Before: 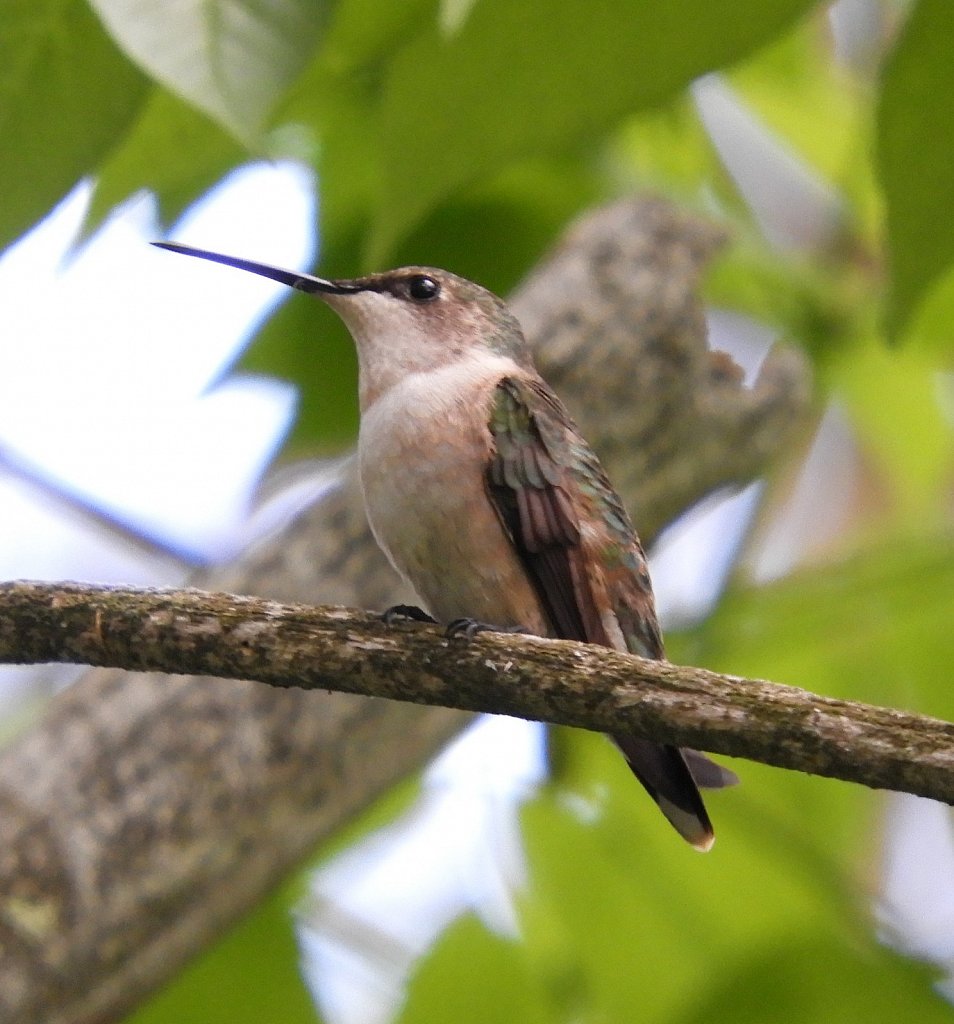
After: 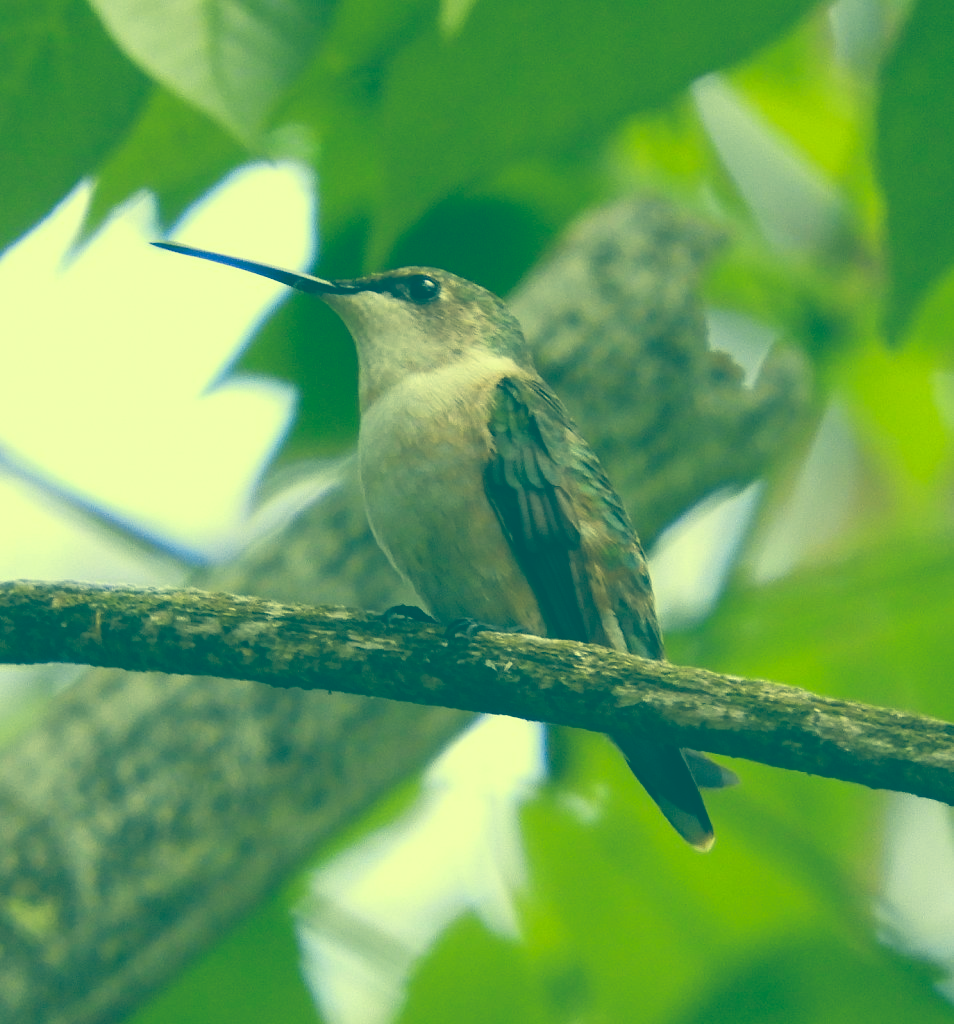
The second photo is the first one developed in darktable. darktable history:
color correction: highlights a* -15.67, highlights b* 39.87, shadows a* -39.41, shadows b* -26.81
exposure: black level correction -0.062, exposure -0.05 EV, compensate highlight preservation false
